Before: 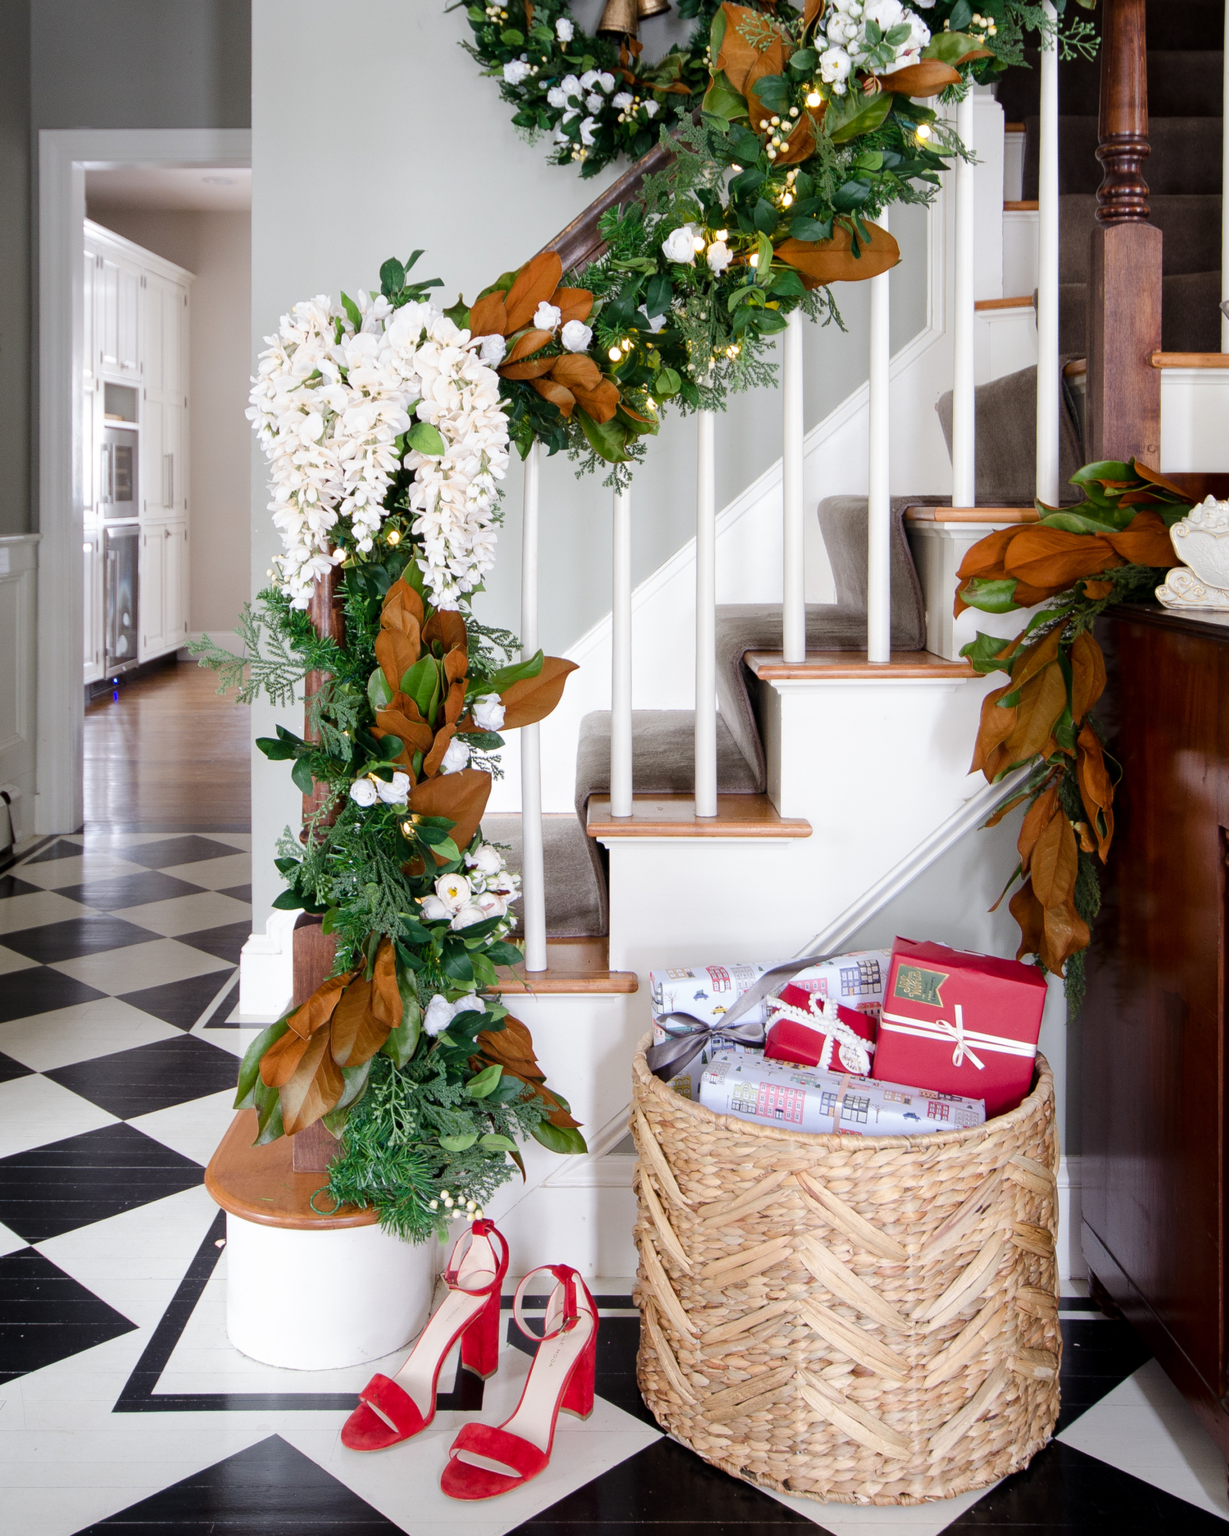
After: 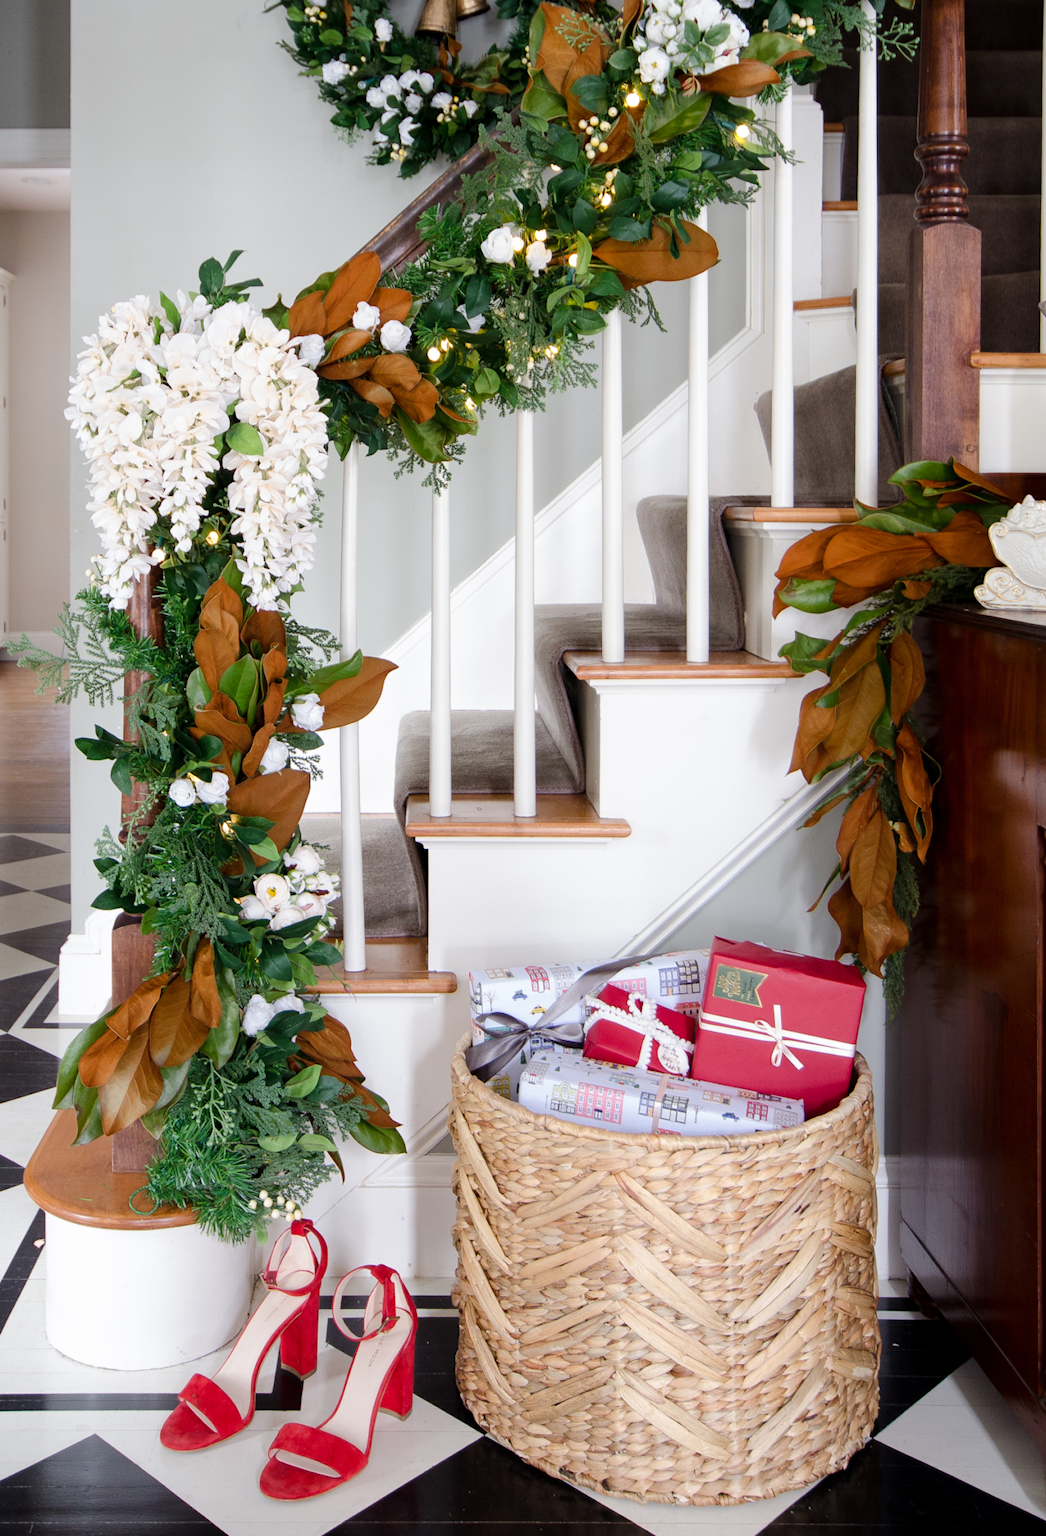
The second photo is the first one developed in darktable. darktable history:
crop and rotate: left 14.775%
